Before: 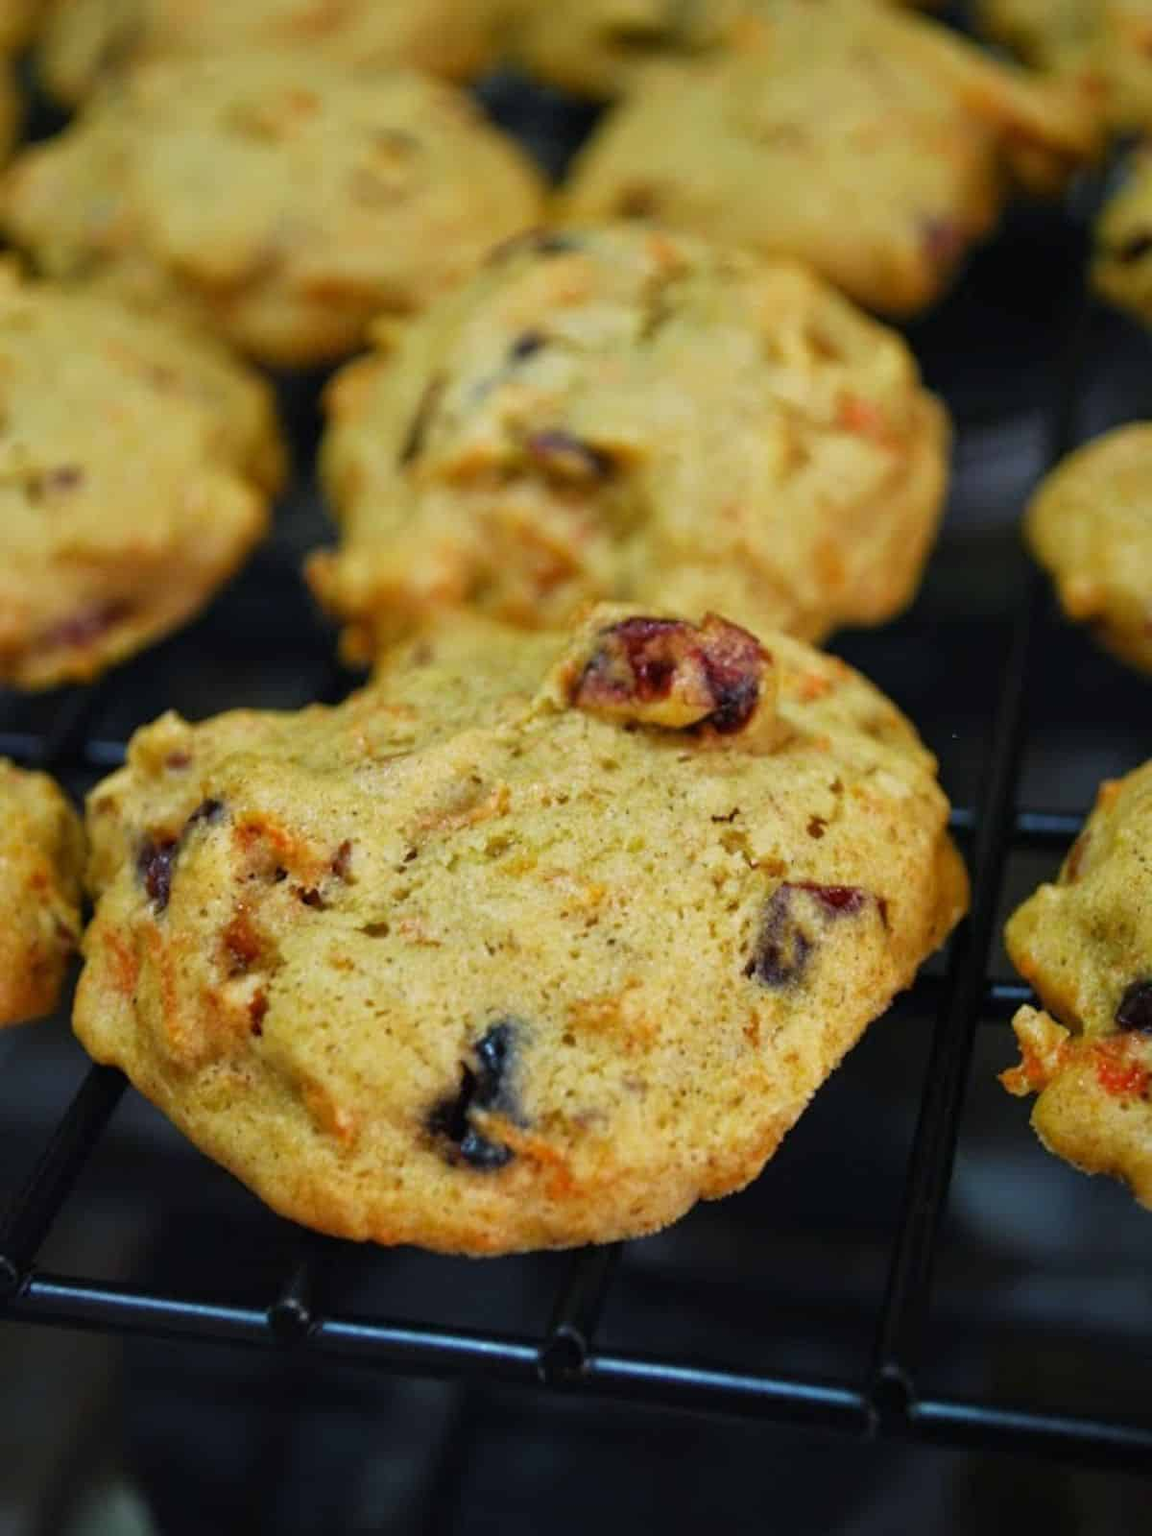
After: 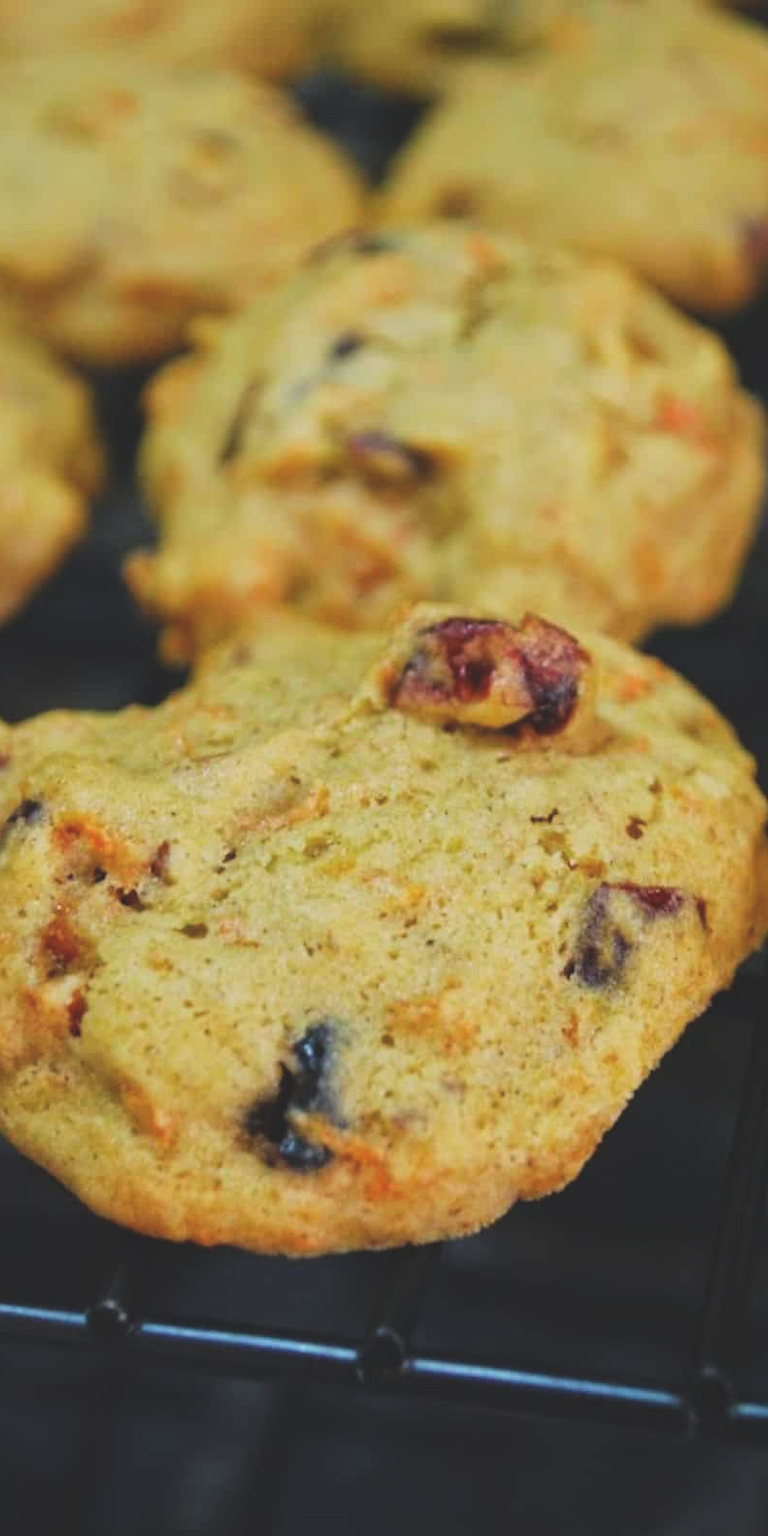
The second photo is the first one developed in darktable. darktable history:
exposure: black level correction -0.015, compensate highlight preservation false
base curve: curves: ch0 [(0, 0) (0.235, 0.266) (0.503, 0.496) (0.786, 0.72) (1, 1)]
crop and rotate: left 15.754%, right 17.579%
